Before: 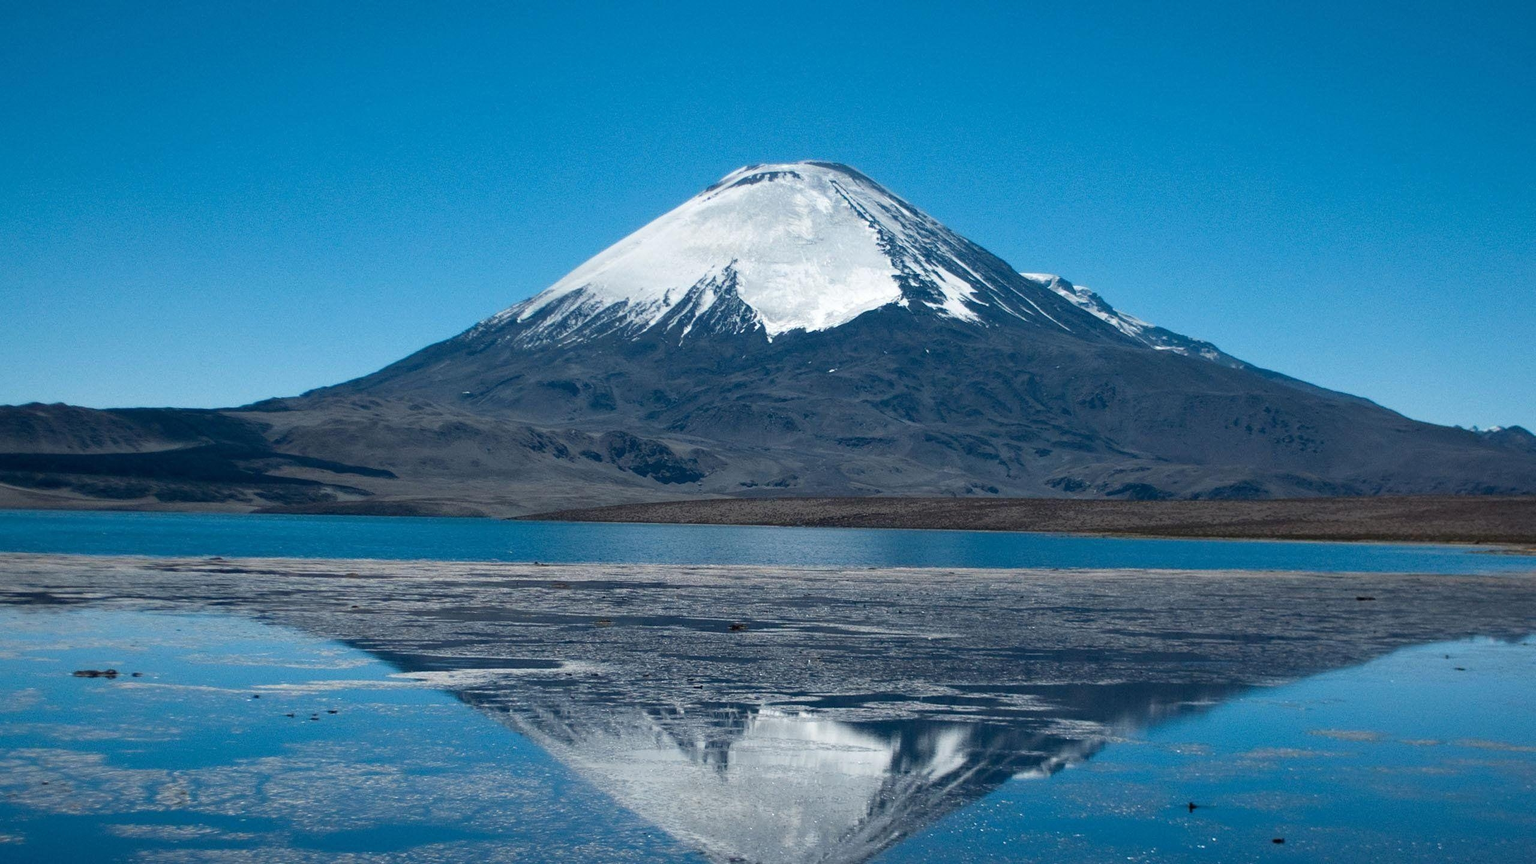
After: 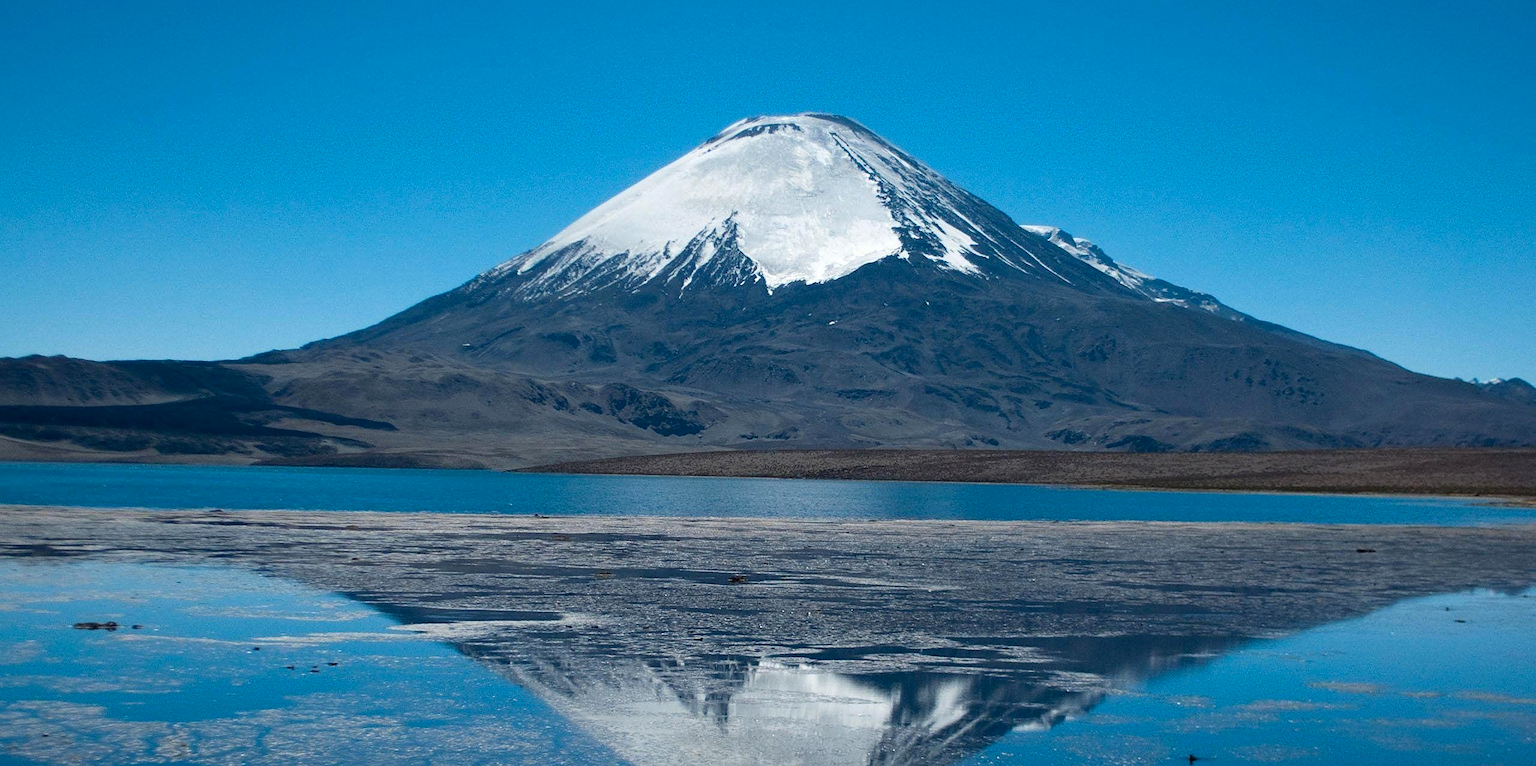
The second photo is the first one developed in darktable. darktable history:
sharpen: radius 0.979, amount 0.607
contrast brightness saturation: saturation 0.1
crop and rotate: top 5.569%, bottom 5.67%
